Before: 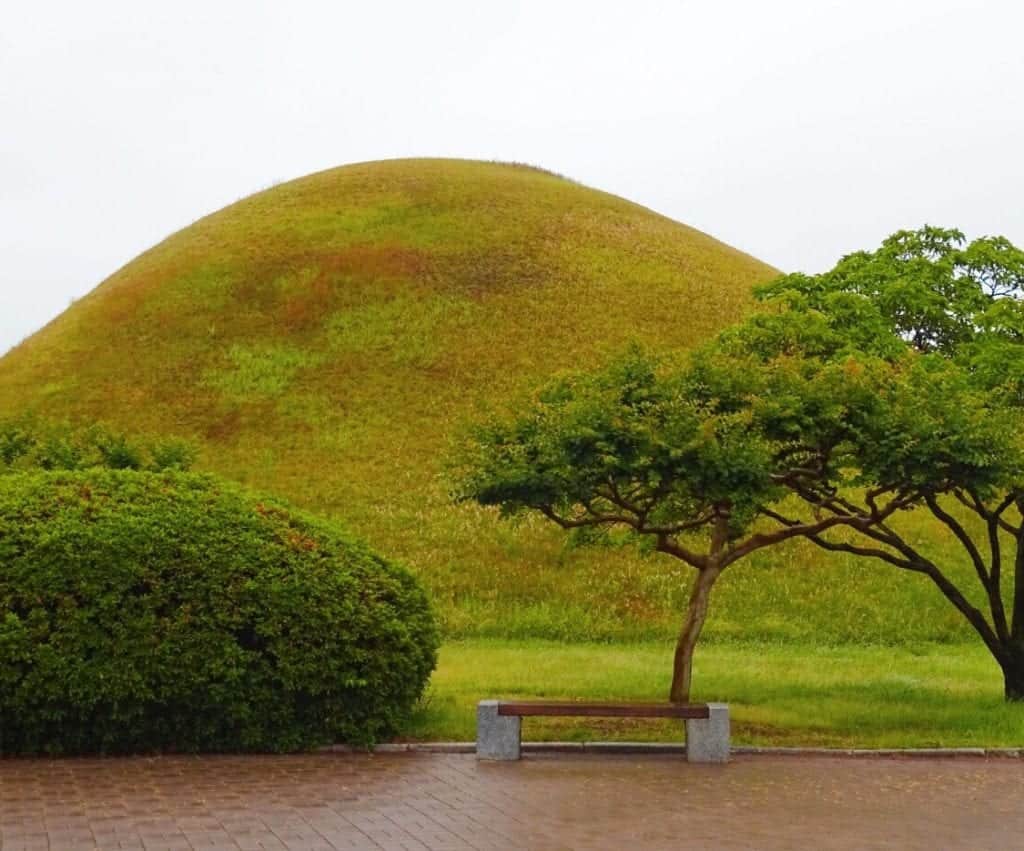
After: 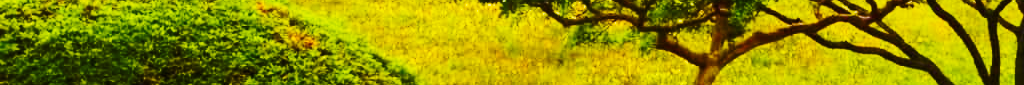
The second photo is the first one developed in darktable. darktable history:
crop and rotate: top 59.084%, bottom 30.916%
base curve: curves: ch0 [(0, 0) (0.028, 0.03) (0.121, 0.232) (0.46, 0.748) (0.859, 0.968) (1, 1)], preserve colors none
color balance rgb: perceptual saturation grading › global saturation 20%, perceptual saturation grading › highlights -25%, perceptual saturation grading › shadows 50.52%, global vibrance 40.24%
rgb curve: curves: ch0 [(0, 0) (0.284, 0.292) (0.505, 0.644) (1, 1)], compensate middle gray true
